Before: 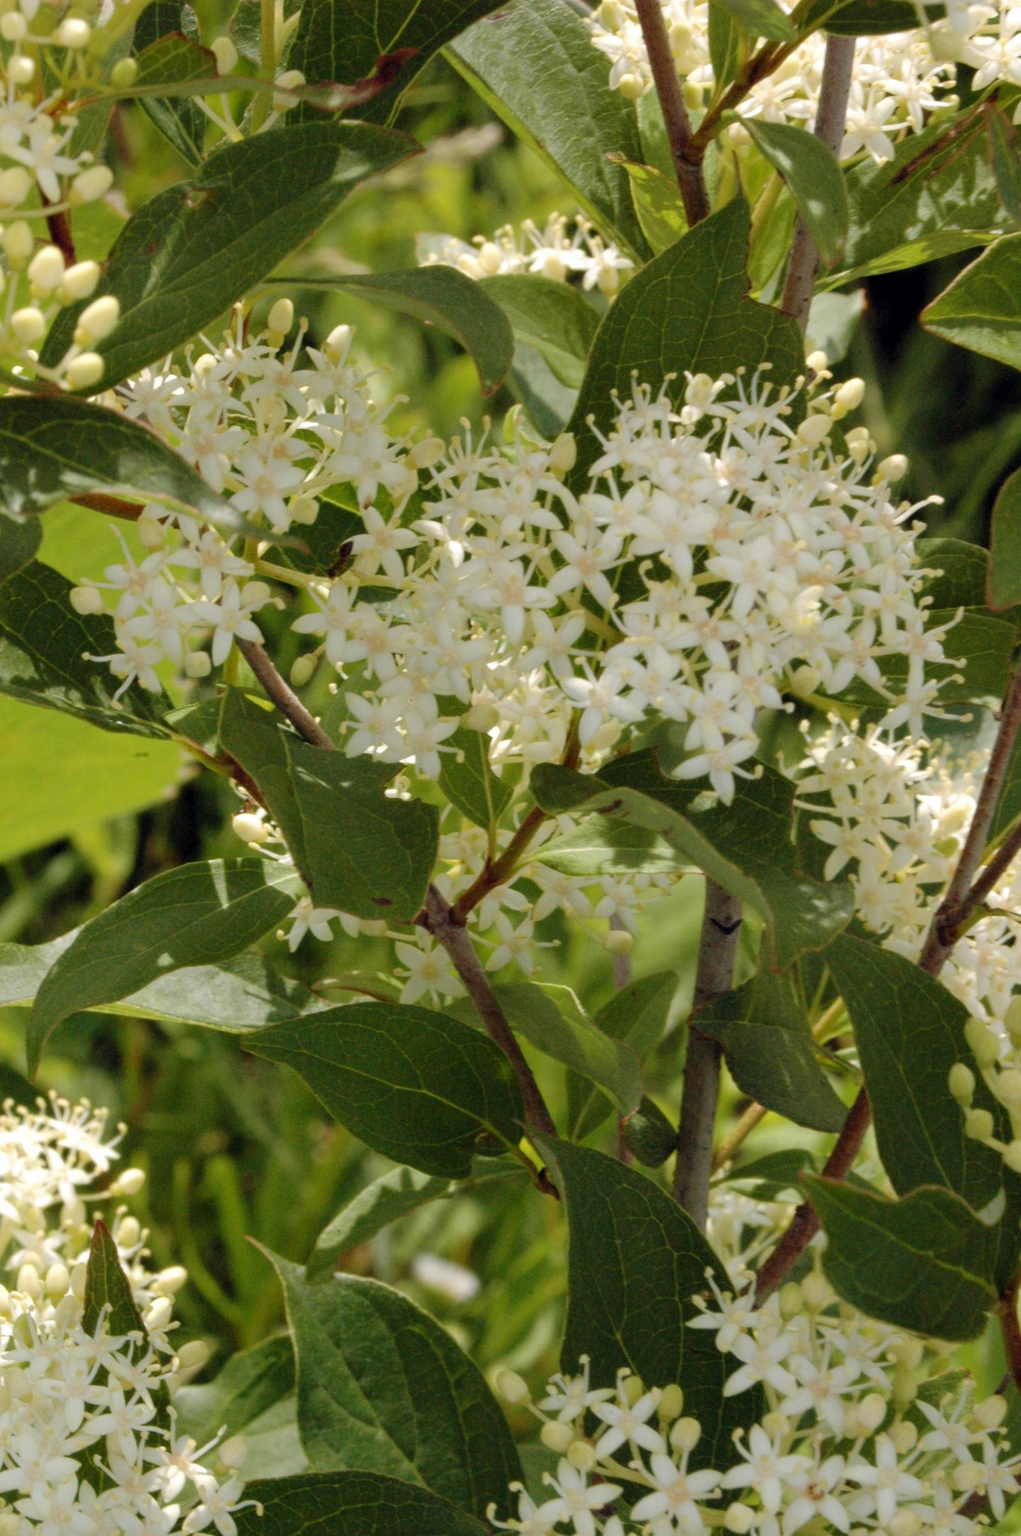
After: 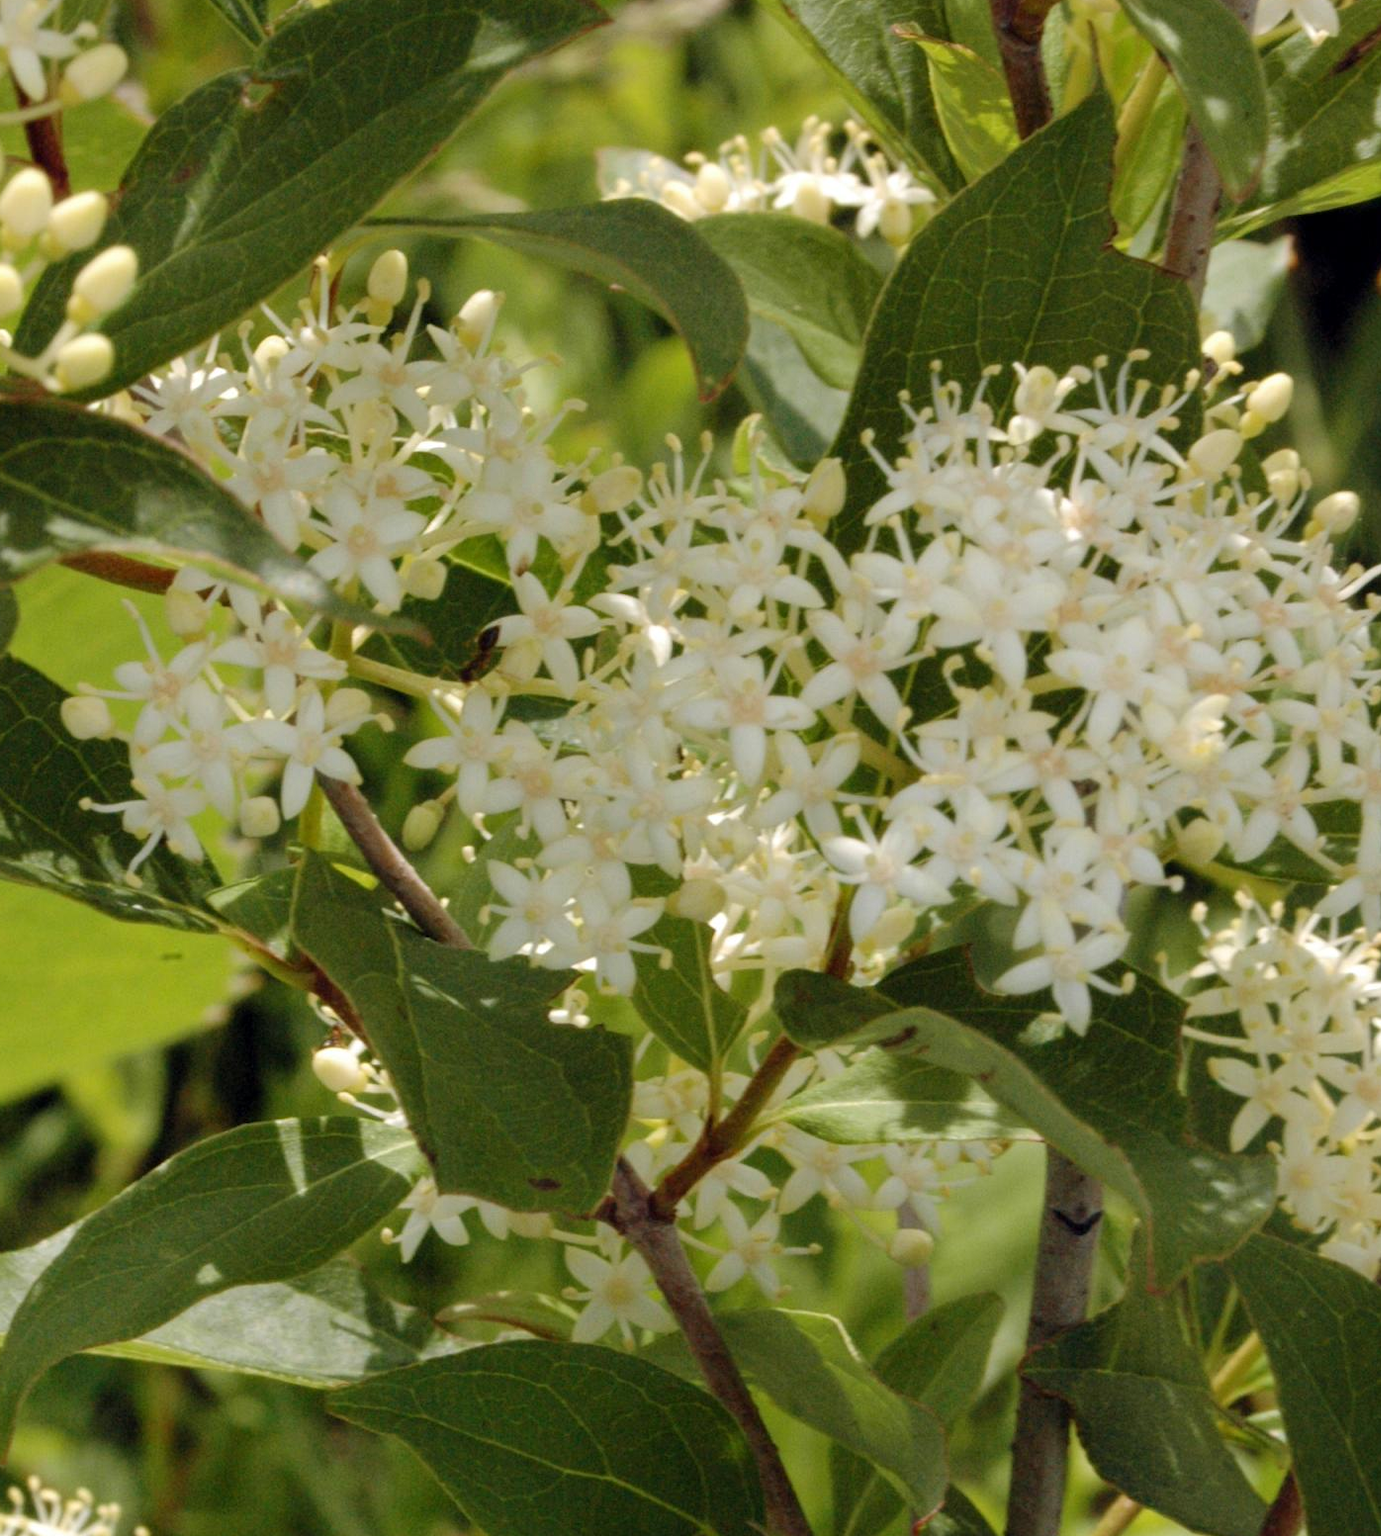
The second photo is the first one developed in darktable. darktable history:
local contrast: mode bilateral grid, contrast 15, coarseness 36, detail 105%, midtone range 0.2
crop: left 3.015%, top 8.969%, right 9.647%, bottom 26.457%
